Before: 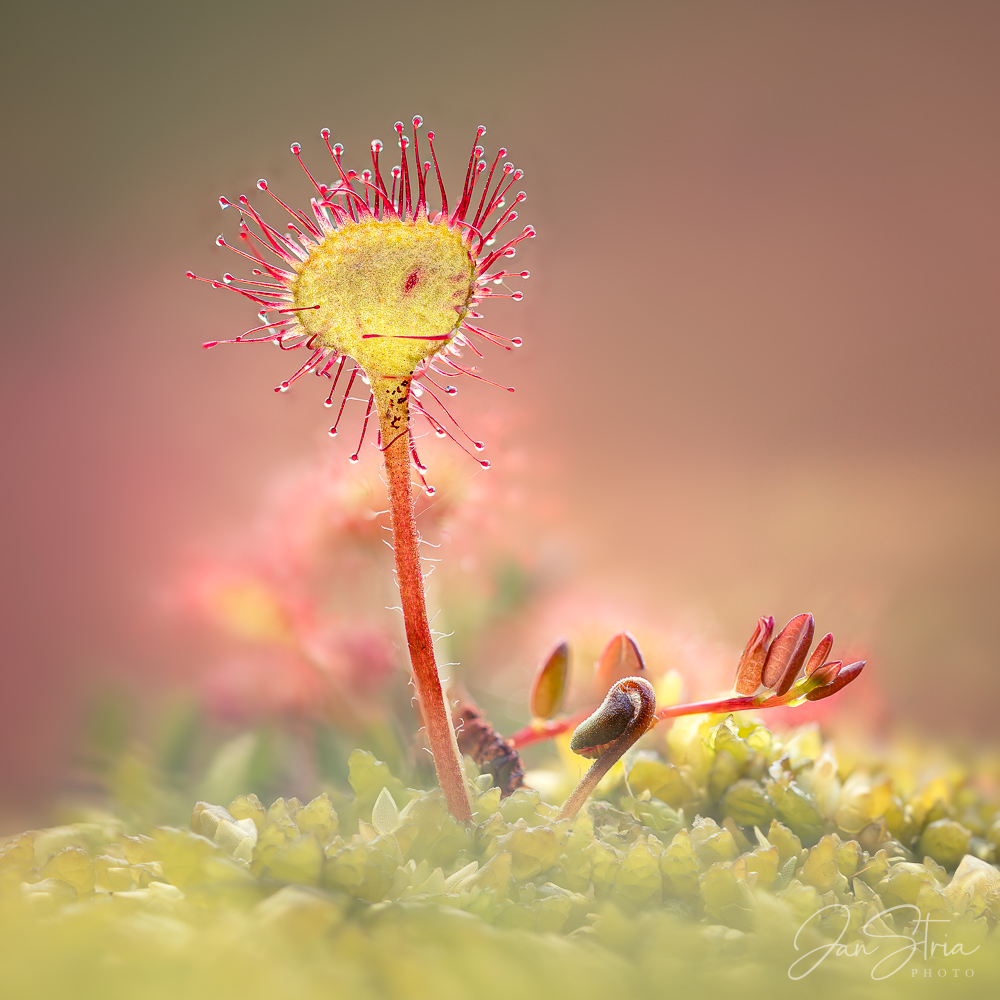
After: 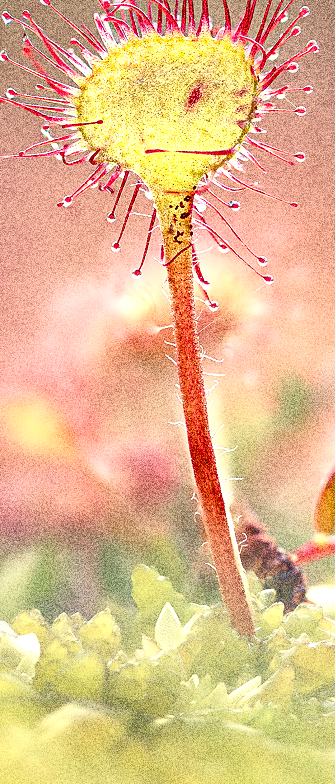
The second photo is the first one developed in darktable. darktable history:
white balance: red 0.978, blue 0.999
local contrast: mode bilateral grid, contrast 25, coarseness 60, detail 151%, midtone range 0.2
crop and rotate: left 21.77%, top 18.528%, right 44.676%, bottom 2.997%
sharpen: amount 0.2
exposure: black level correction 0.001, exposure 0.5 EV, compensate exposure bias true, compensate highlight preservation false
grain: coarseness 30.02 ISO, strength 100%
